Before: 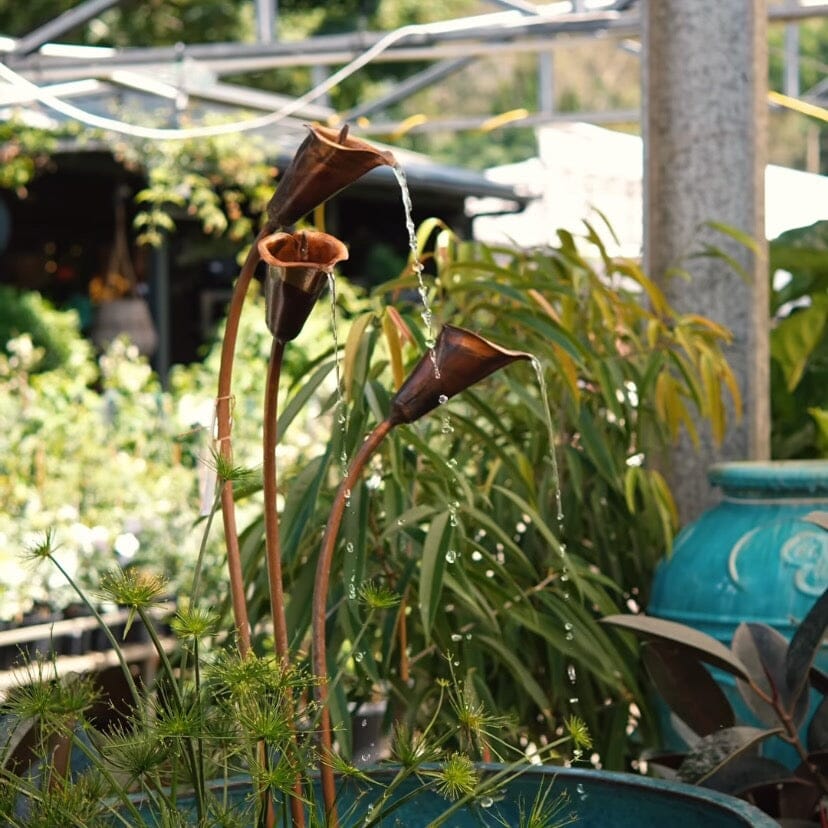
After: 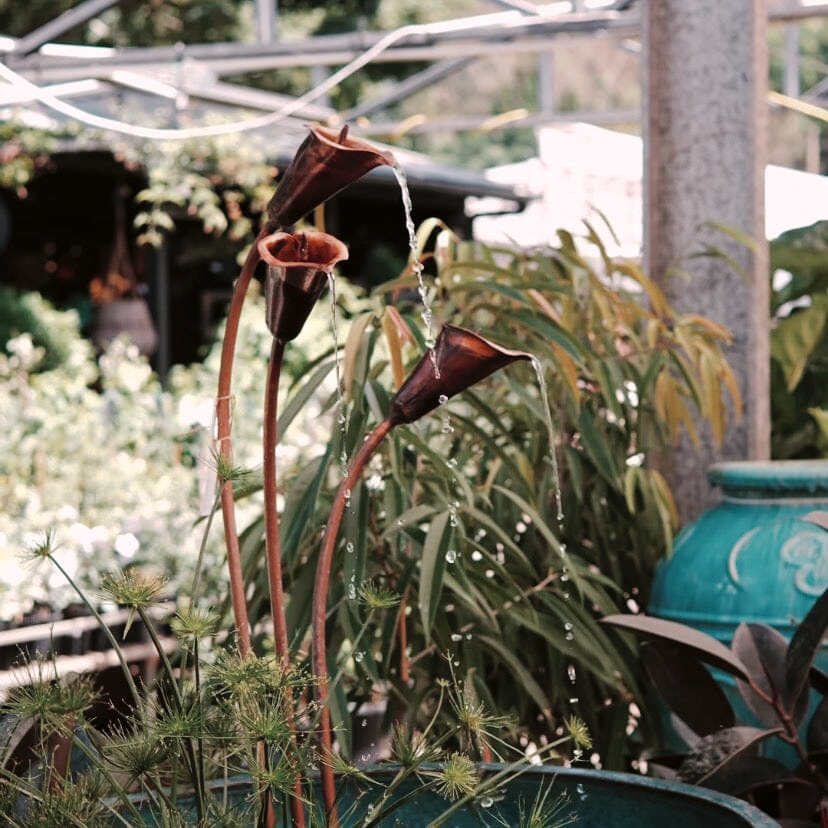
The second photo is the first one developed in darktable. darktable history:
tone curve: curves: ch0 [(0, 0) (0.003, 0.012) (0.011, 0.014) (0.025, 0.02) (0.044, 0.034) (0.069, 0.047) (0.1, 0.063) (0.136, 0.086) (0.177, 0.131) (0.224, 0.183) (0.277, 0.243) (0.335, 0.317) (0.399, 0.403) (0.468, 0.488) (0.543, 0.573) (0.623, 0.649) (0.709, 0.718) (0.801, 0.795) (0.898, 0.872) (1, 1)], preserve colors none
color look up table: target L [95.05, 93.72, 89.51, 91.18, 88.12, 77.58, 73.05, 62.15, 62.19, 50.66, 44.26, 10.07, 200.55, 89.78, 79.38, 66.43, 68.06, 58.24, 53.7, 51.26, 49.56, 53.99, 37.7, 33.85, 30, 30.27, 10.92, 78.48, 78.76, 75.83, 61.4, 58.38, 51, 48.87, 48.32, 43.87, 33.73, 37.89, 32.74, 33.69, 27.31, 17.66, 7.488, 1.573, 94.15, 81.93, 60.96, 57.95, 33.29], target a [-9.823, -13.65, -35.57, -38.4, 3.082, -19.88, -42.92, -0.33, -5.119, -29.19, -25.96, -8.958, 0, 7.161, 20.05, 44.11, 22.1, 61.83, 63.41, 71.52, 71.78, 20.85, 9.281, 14.43, 41.82, 41.44, 27.73, 20.1, 16.27, 33.53, 57.56, -6.823, 76.15, 71.27, 41.81, -6.101, 48.13, 31.04, 20.51, 46.95, 2.6, 30.46, 18.98, 8.845, -15.63, -34.03, -4.68, -21.44, -10.47], target b [10.27, 33.95, 17.14, -1.533, 2.316, 14.03, 30.66, 35.06, 11.42, -0.217, 17.85, 6.088, 0, 18.73, 41.46, 21.49, 9.938, 8.491, 42.68, 55.03, 34.93, 30.74, 1.13, 20.81, 28.3, 38.06, 14.36, -12.32, -2.097, -1.774, -13.02, -29.8, -13.37, 1.902, -32.1, -41.92, -24.51, 0.109, -18.86, 4.245, -30.05, -51.97, -32.19, -1.602, -4.221, -14.97, -14.83, -9.188, -15.37], num patches 49
